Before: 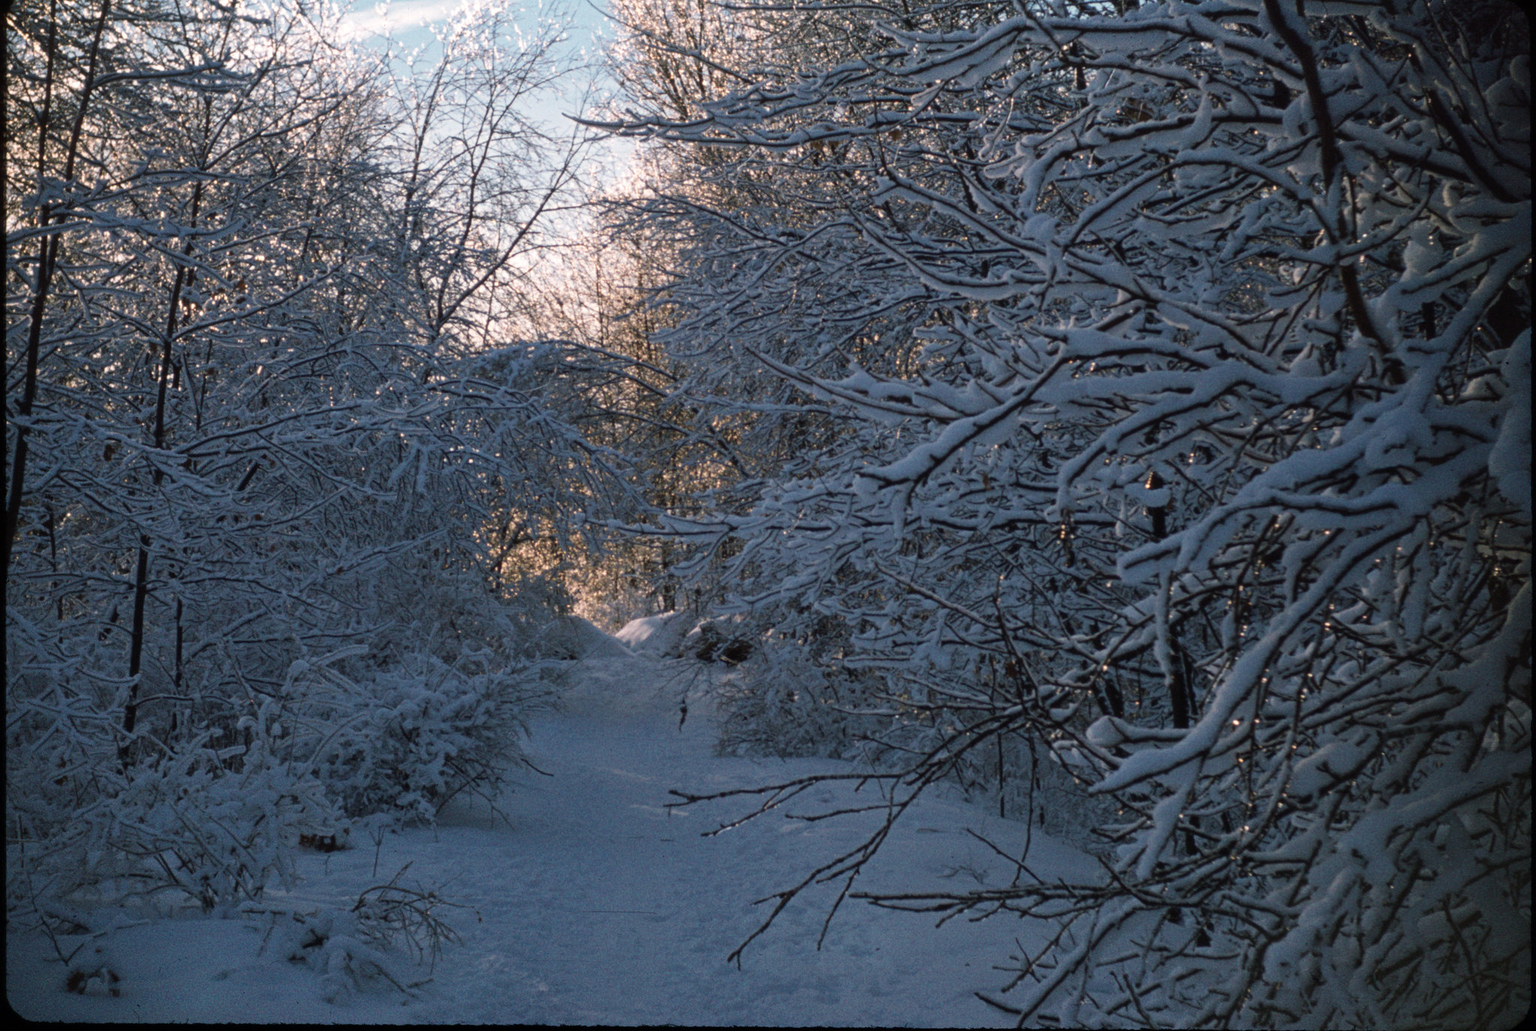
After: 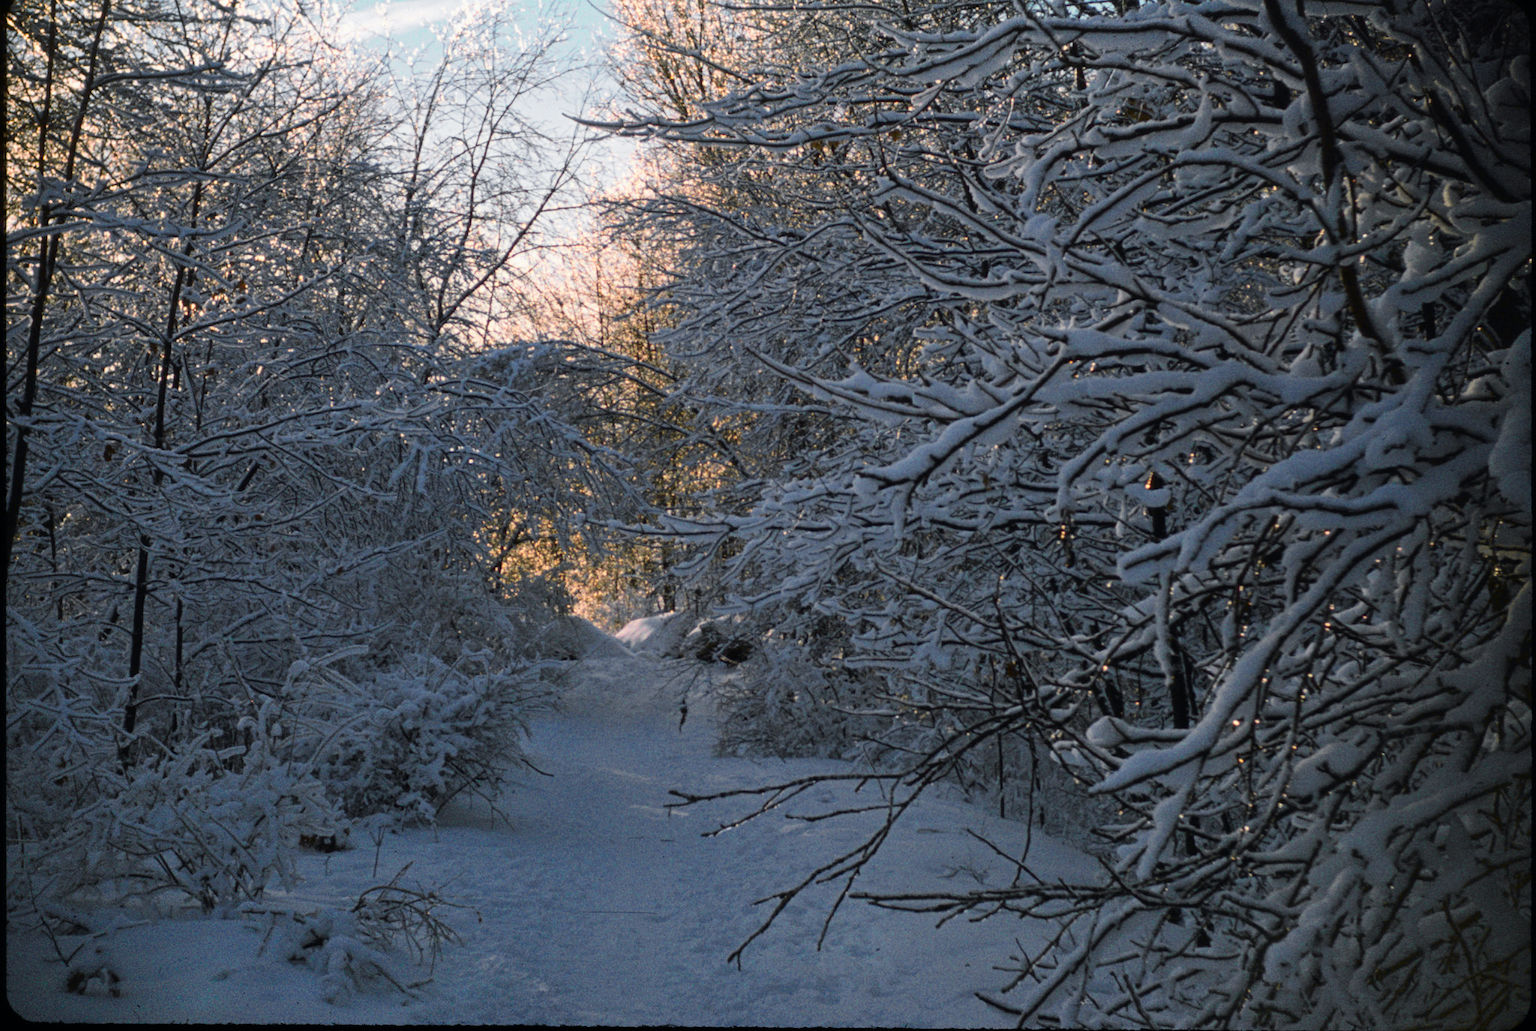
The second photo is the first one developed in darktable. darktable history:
tone curve: curves: ch0 [(0, 0) (0.071, 0.058) (0.266, 0.268) (0.498, 0.542) (0.766, 0.807) (1, 0.983)]; ch1 [(0, 0) (0.346, 0.307) (0.408, 0.387) (0.463, 0.465) (0.482, 0.493) (0.502, 0.499) (0.517, 0.505) (0.55, 0.554) (0.597, 0.61) (0.651, 0.698) (1, 1)]; ch2 [(0, 0) (0.346, 0.34) (0.434, 0.46) (0.485, 0.494) (0.5, 0.498) (0.509, 0.517) (0.526, 0.539) (0.583, 0.603) (0.625, 0.659) (1, 1)], color space Lab, independent channels, preserve colors none
color balance rgb: perceptual saturation grading › global saturation 25%, global vibrance 20%
